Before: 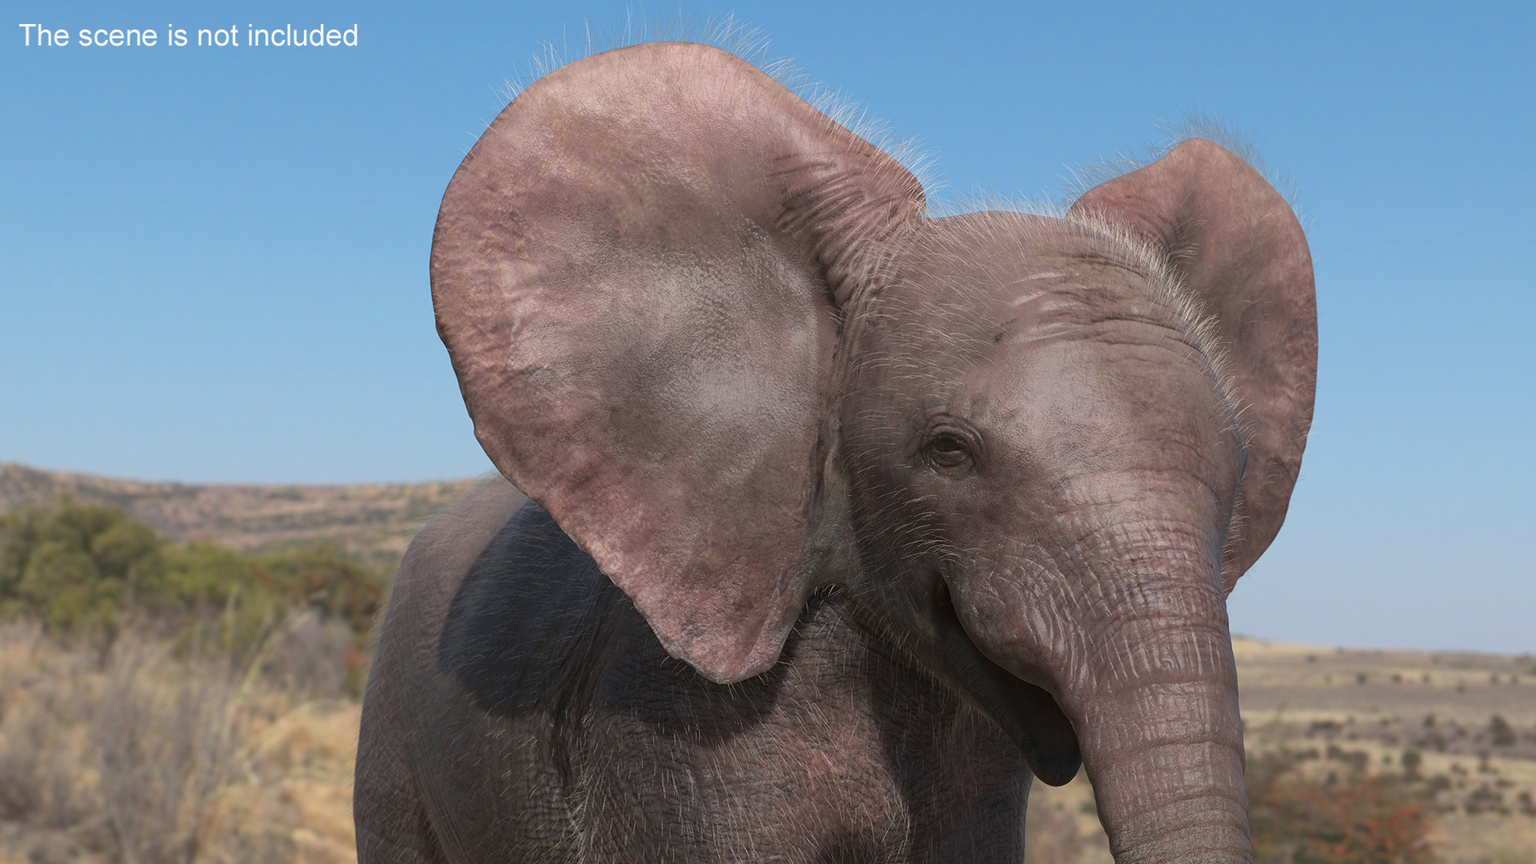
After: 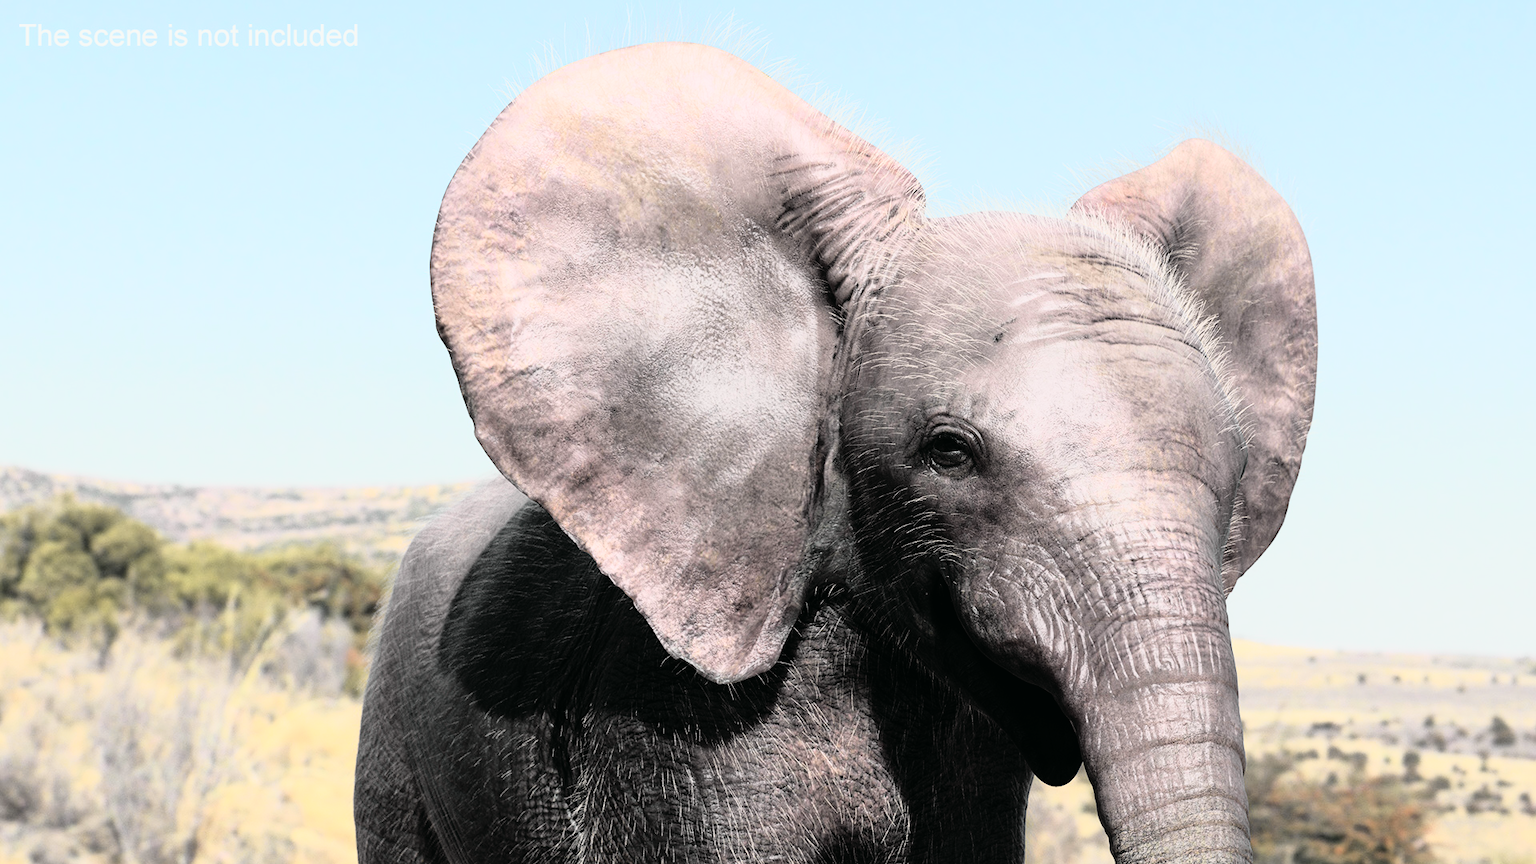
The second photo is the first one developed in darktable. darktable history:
tone curve: curves: ch0 [(0, 0.012) (0.093, 0.11) (0.345, 0.425) (0.457, 0.562) (0.628, 0.738) (0.839, 0.909) (0.998, 0.978)]; ch1 [(0, 0) (0.437, 0.408) (0.472, 0.47) (0.502, 0.497) (0.527, 0.523) (0.568, 0.577) (0.62, 0.66) (0.669, 0.748) (0.859, 0.899) (1, 1)]; ch2 [(0, 0) (0.33, 0.301) (0.421, 0.443) (0.473, 0.498) (0.509, 0.502) (0.535, 0.545) (0.549, 0.576) (0.644, 0.703) (1, 1)], color space Lab, independent channels, preserve colors none
fill light: exposure -2 EV, width 8.6
contrast brightness saturation: contrast 0.43, brightness 0.56, saturation -0.19
filmic rgb: black relative exposure -5 EV, hardness 2.88, contrast 1.3, highlights saturation mix -30%
